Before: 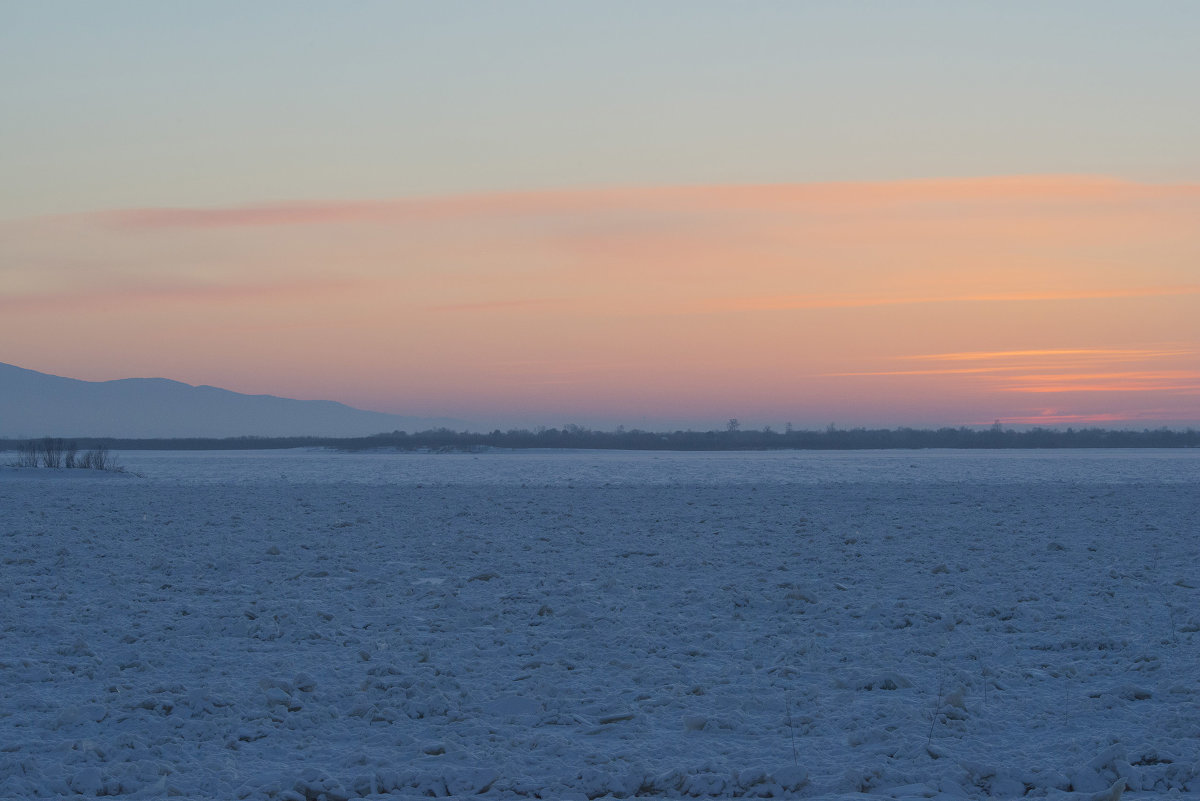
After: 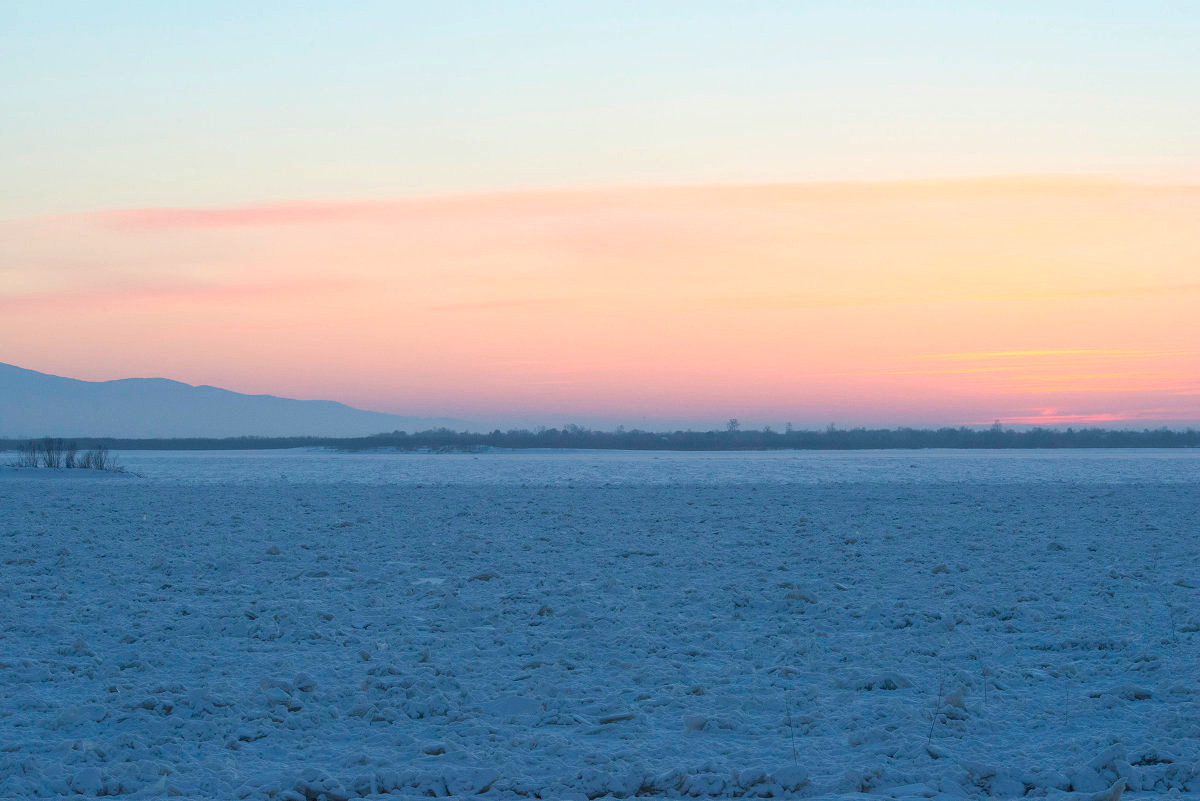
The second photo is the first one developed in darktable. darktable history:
tone equalizer: -8 EV -0.789 EV, -7 EV -0.716 EV, -6 EV -0.617 EV, -5 EV -0.37 EV, -3 EV 0.38 EV, -2 EV 0.6 EV, -1 EV 0.687 EV, +0 EV 0.746 EV
